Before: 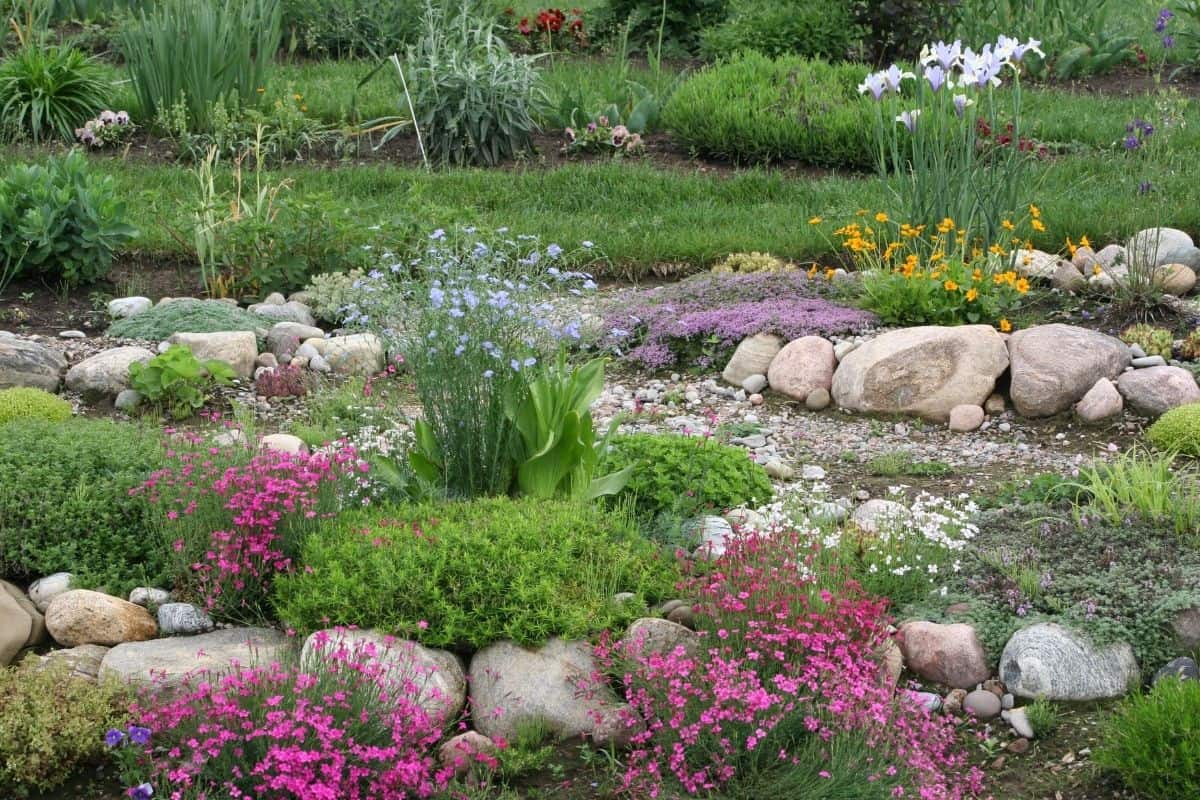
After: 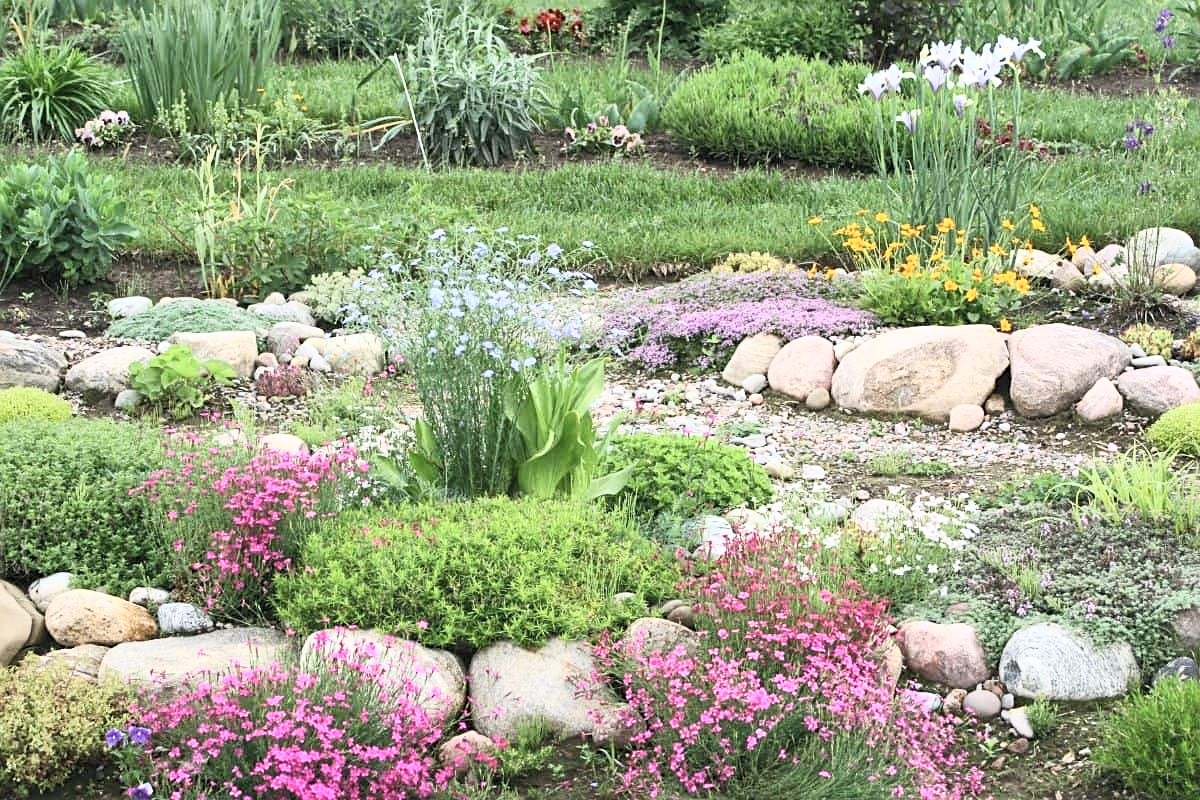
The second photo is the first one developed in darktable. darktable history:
sharpen: radius 2.213, amount 0.381, threshold 0.108
contrast brightness saturation: contrast 0.384, brightness 0.516
